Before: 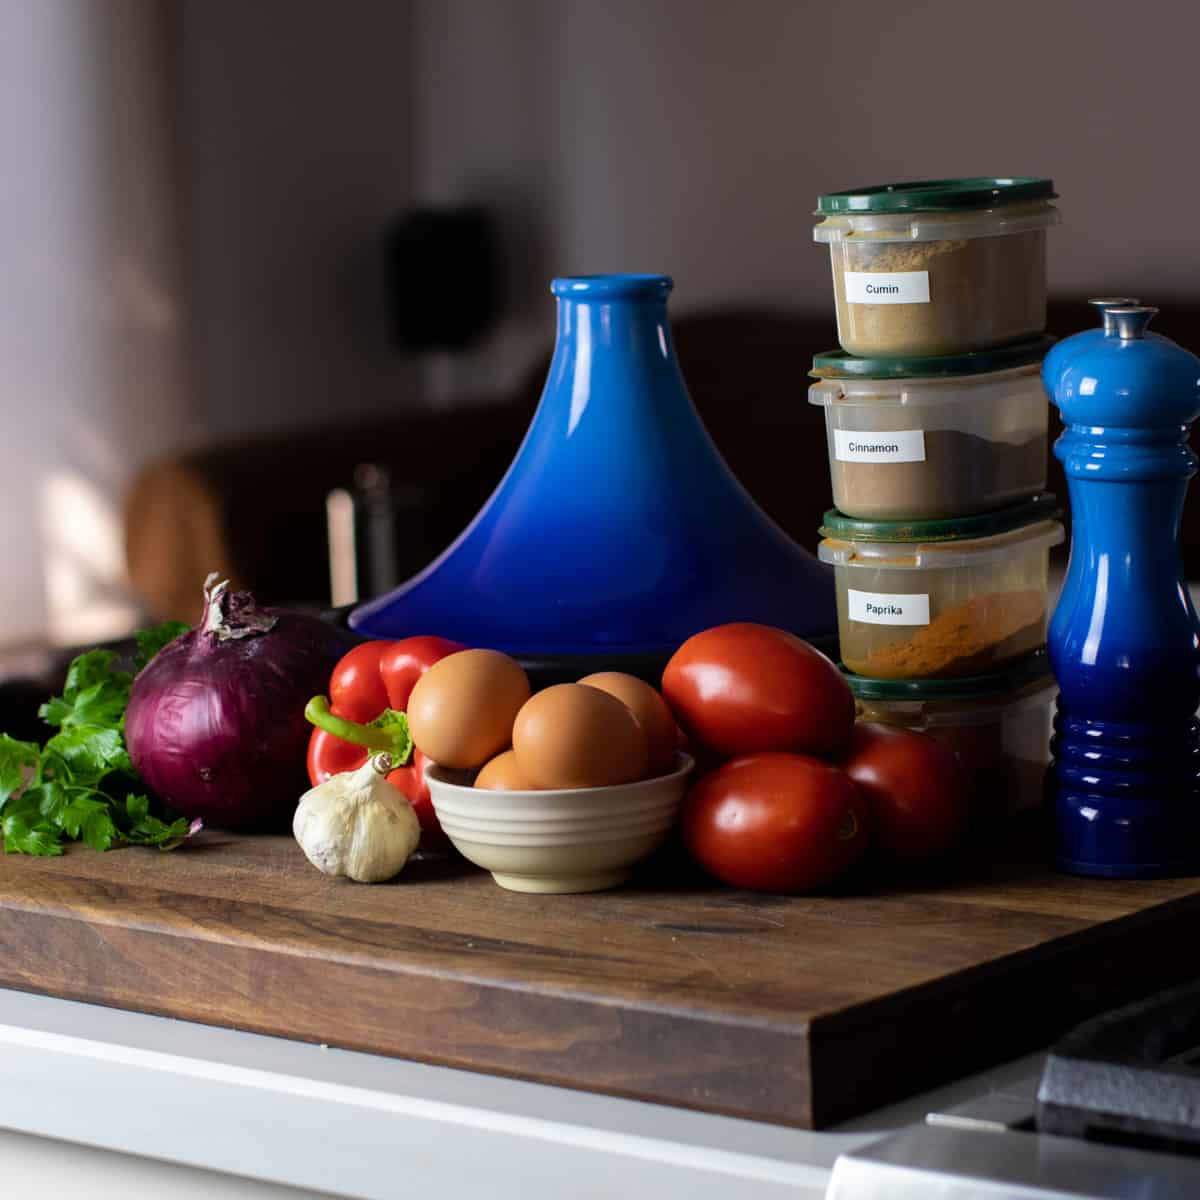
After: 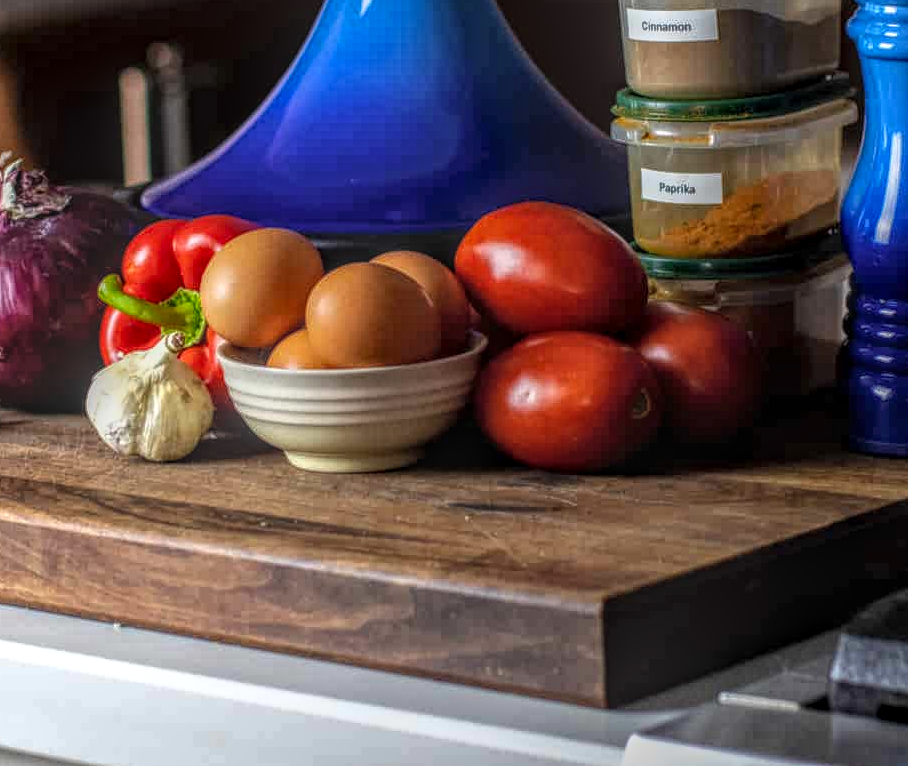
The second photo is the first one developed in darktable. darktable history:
local contrast: highlights 0%, shadows 0%, detail 200%, midtone range 0.25
exposure: black level correction 0, exposure 0.5 EV, compensate exposure bias true, compensate highlight preservation false
crop and rotate: left 17.299%, top 35.115%, right 7.015%, bottom 1.024%
